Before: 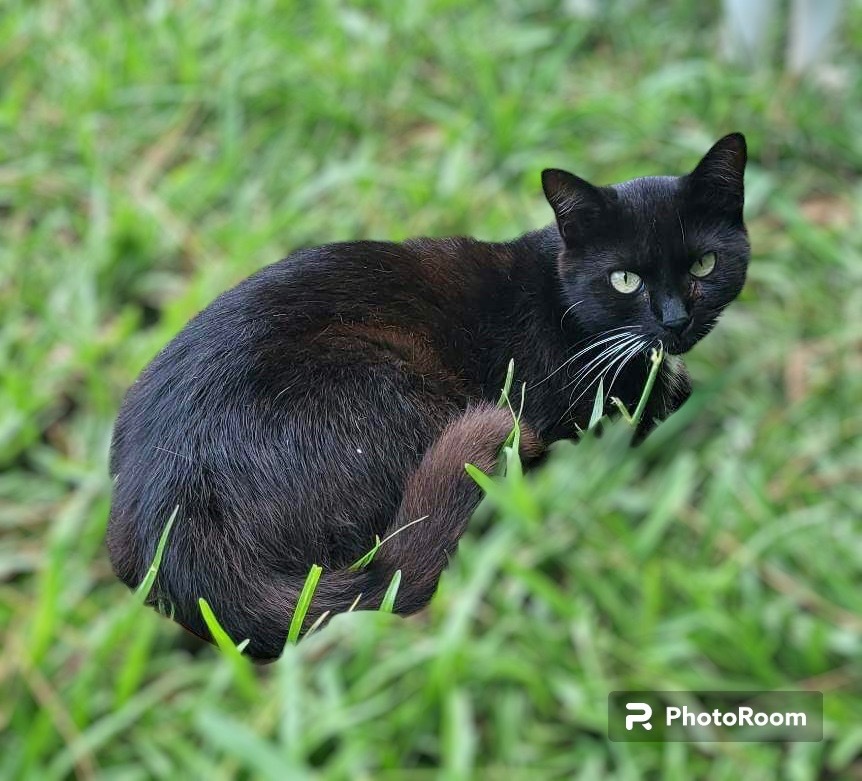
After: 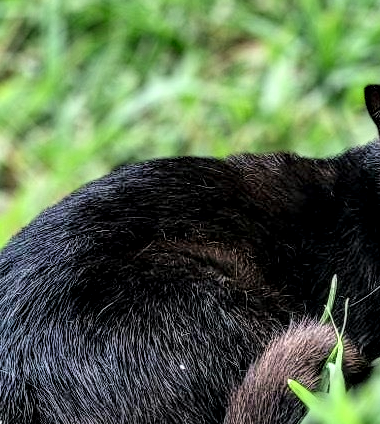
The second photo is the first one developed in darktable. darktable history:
crop: left 20.541%, top 10.811%, right 35.276%, bottom 34.812%
exposure: exposure -0.206 EV, compensate exposure bias true, compensate highlight preservation false
local contrast: highlights 18%, detail 186%
tone curve: curves: ch0 [(0, 0.011) (0.053, 0.026) (0.174, 0.115) (0.398, 0.444) (0.673, 0.775) (0.829, 0.906) (0.991, 0.981)]; ch1 [(0, 0) (0.276, 0.206) (0.409, 0.383) (0.473, 0.458) (0.492, 0.499) (0.521, 0.502) (0.546, 0.543) (0.585, 0.617) (0.659, 0.686) (0.78, 0.8) (1, 1)]; ch2 [(0, 0) (0.438, 0.449) (0.473, 0.469) (0.503, 0.5) (0.523, 0.538) (0.562, 0.598) (0.612, 0.635) (0.695, 0.713) (1, 1)], color space Lab, linked channels, preserve colors none
